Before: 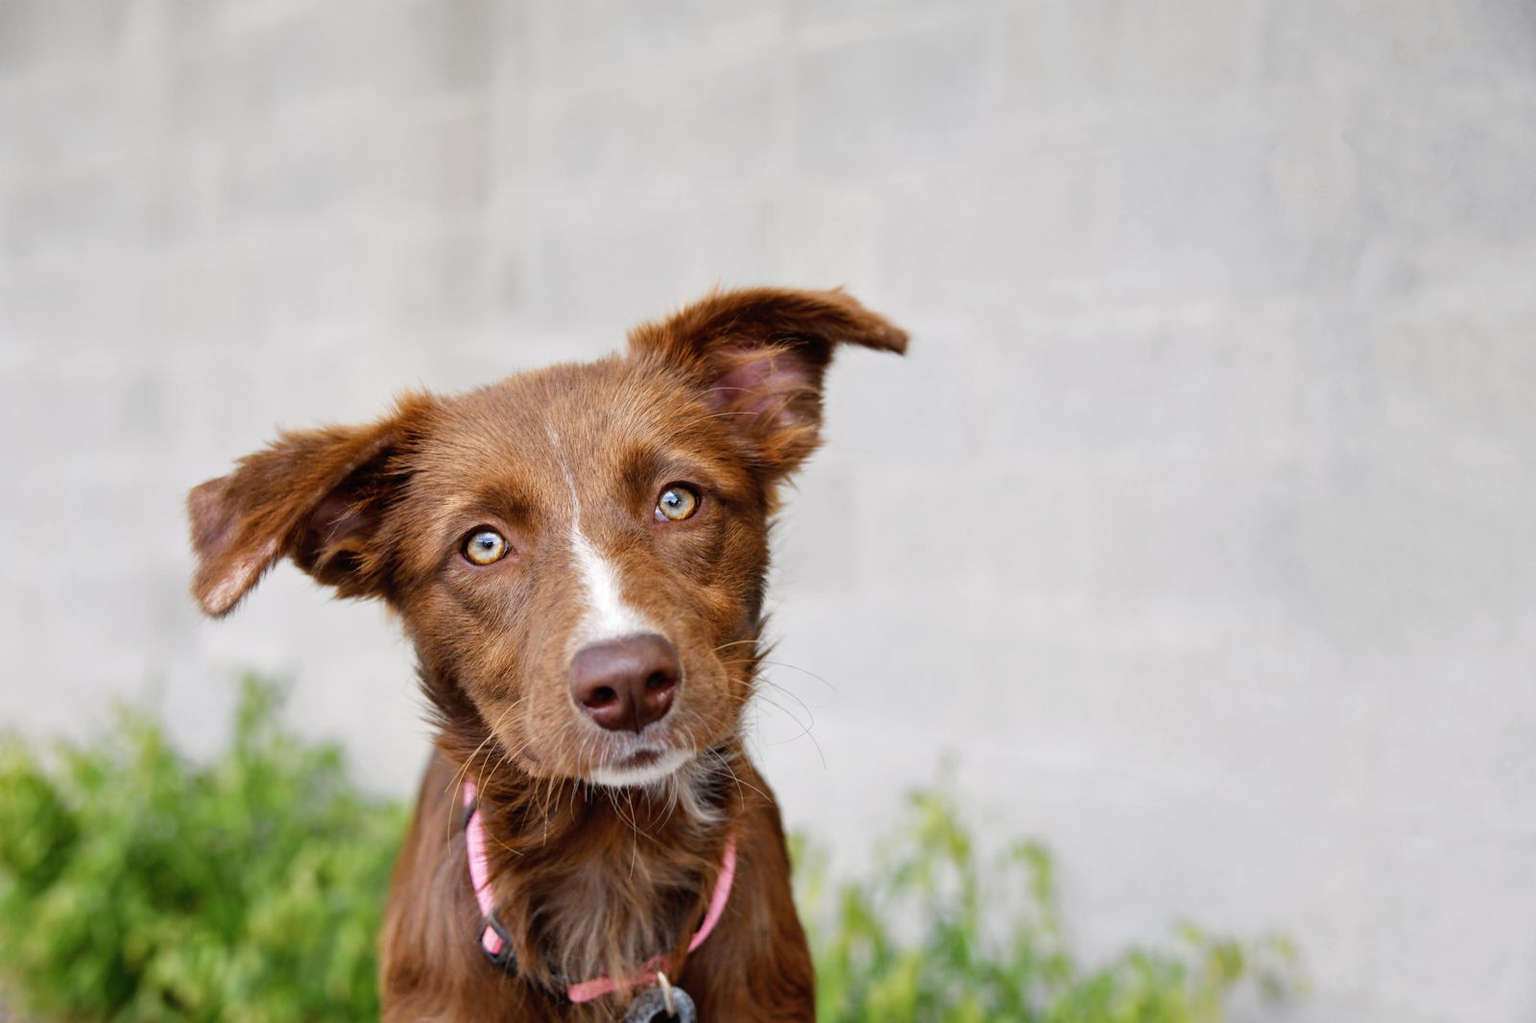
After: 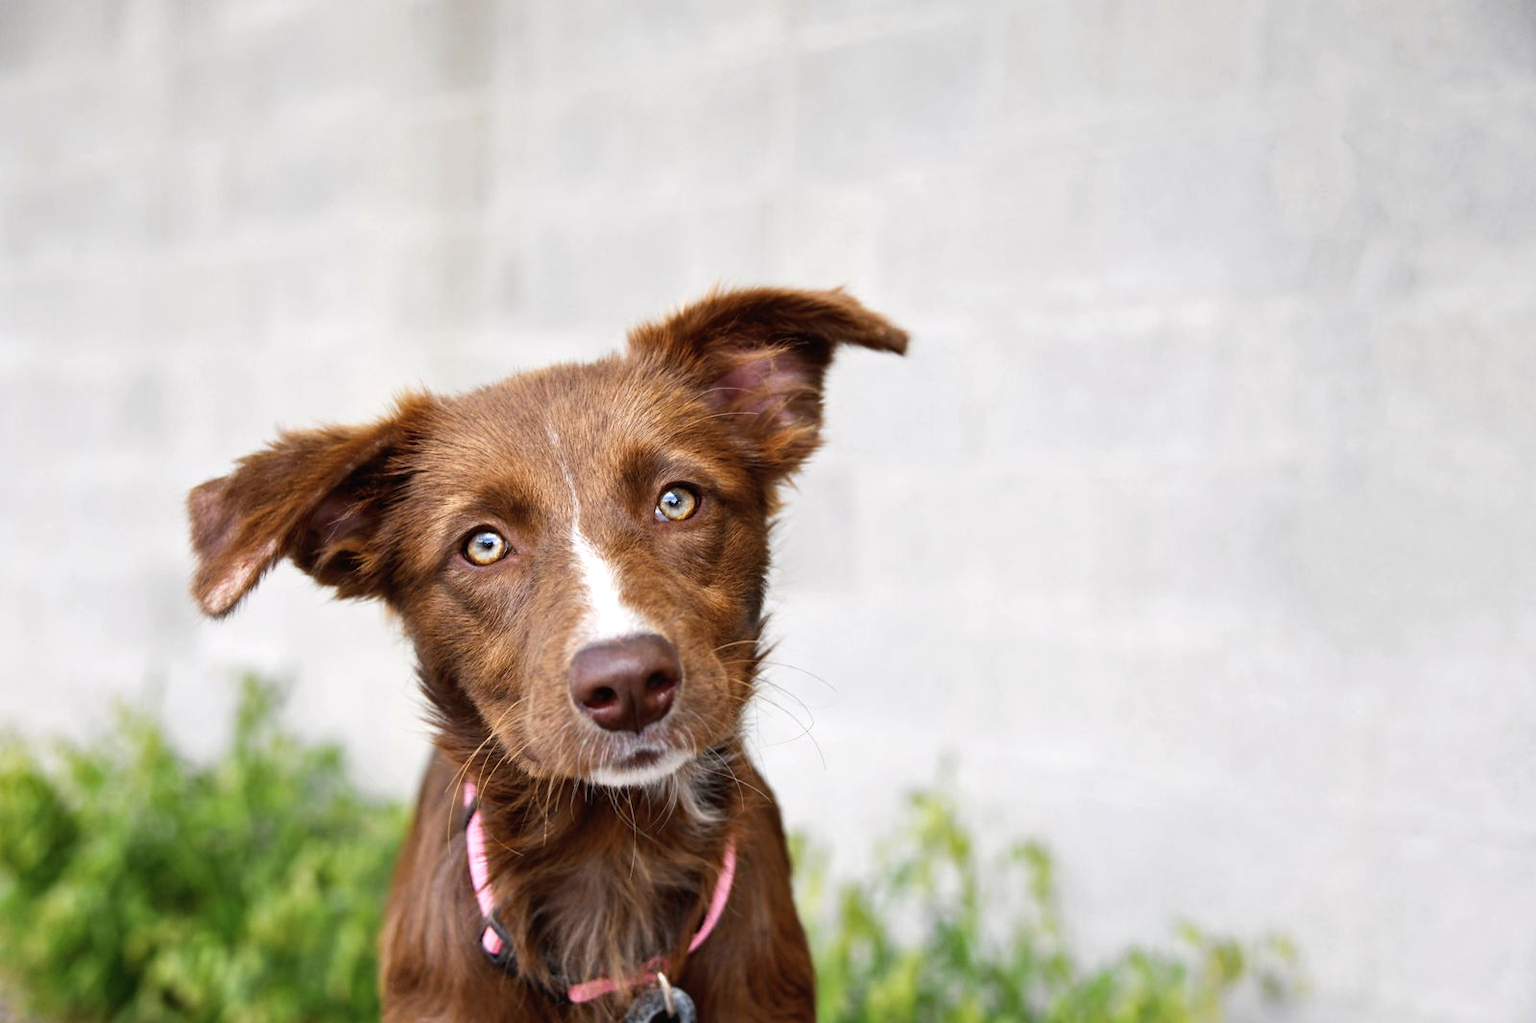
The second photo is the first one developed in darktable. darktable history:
color balance rgb: perceptual saturation grading › global saturation -0.49%, perceptual brilliance grading › global brilliance 15.593%, perceptual brilliance grading › shadows -35.661%, contrast -10.458%
